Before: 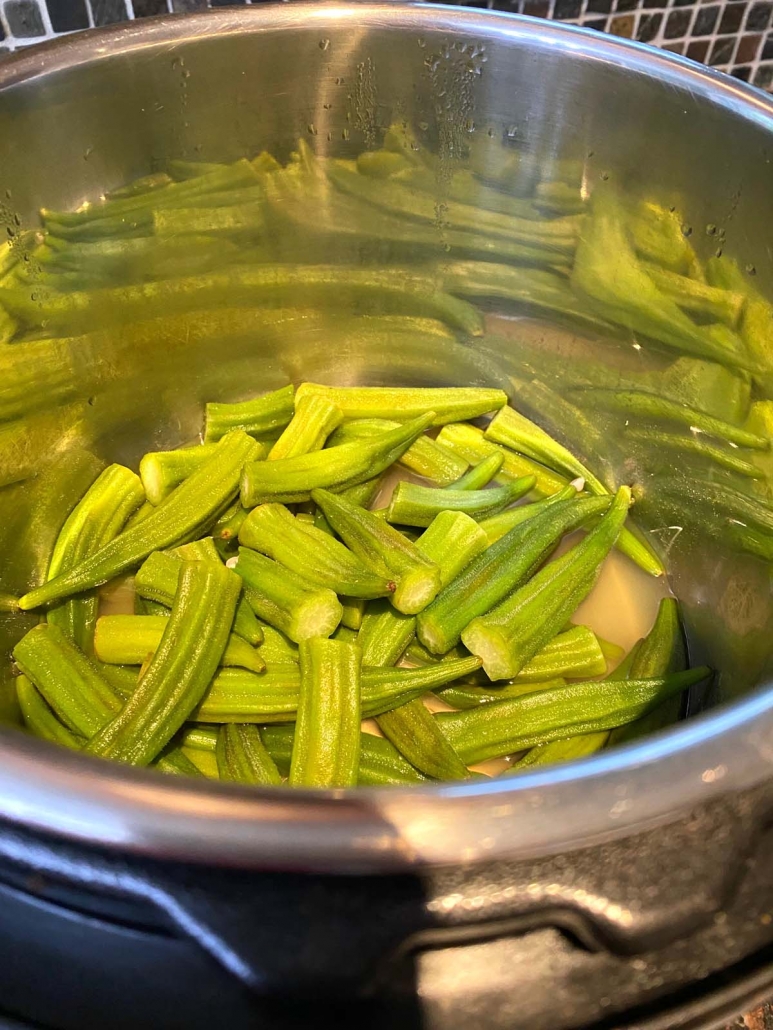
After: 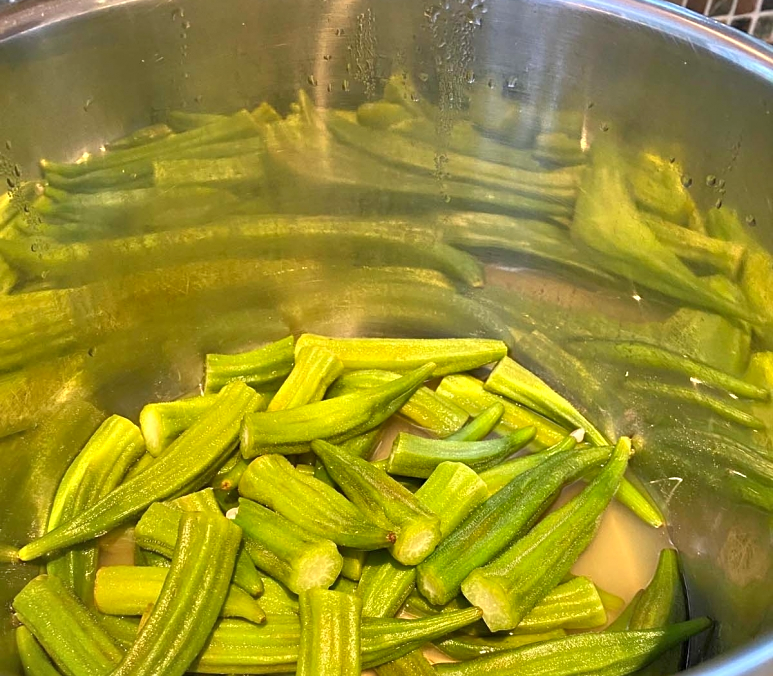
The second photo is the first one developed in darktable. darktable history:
crop and rotate: top 4.848%, bottom 29.503%
shadows and highlights: soften with gaussian
sharpen: amount 0.2
tone equalizer: -8 EV 1 EV, -7 EV 1 EV, -6 EV 1 EV, -5 EV 1 EV, -4 EV 1 EV, -3 EV 0.75 EV, -2 EV 0.5 EV, -1 EV 0.25 EV
